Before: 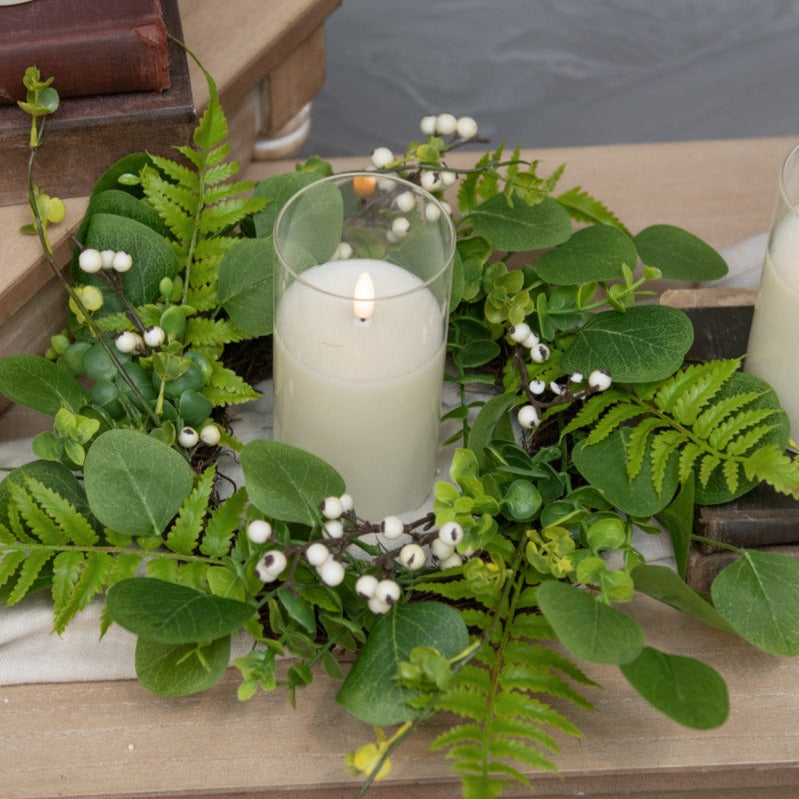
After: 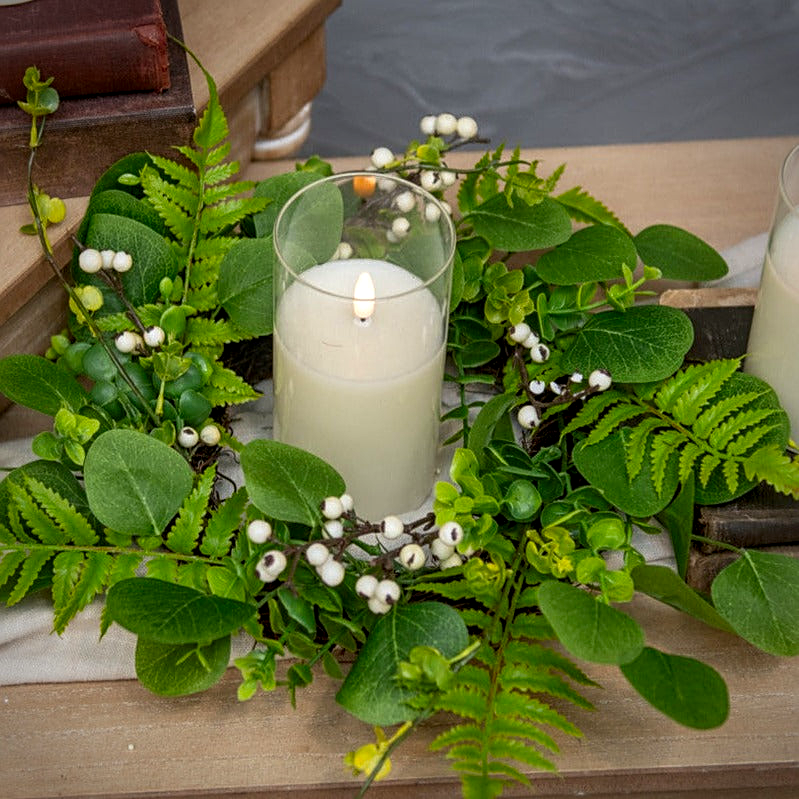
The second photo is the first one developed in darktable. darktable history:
vignetting: saturation 0, unbound false
white balance: emerald 1
sharpen: on, module defaults
local contrast: detail 130%
contrast brightness saturation: brightness -0.02, saturation 0.35
